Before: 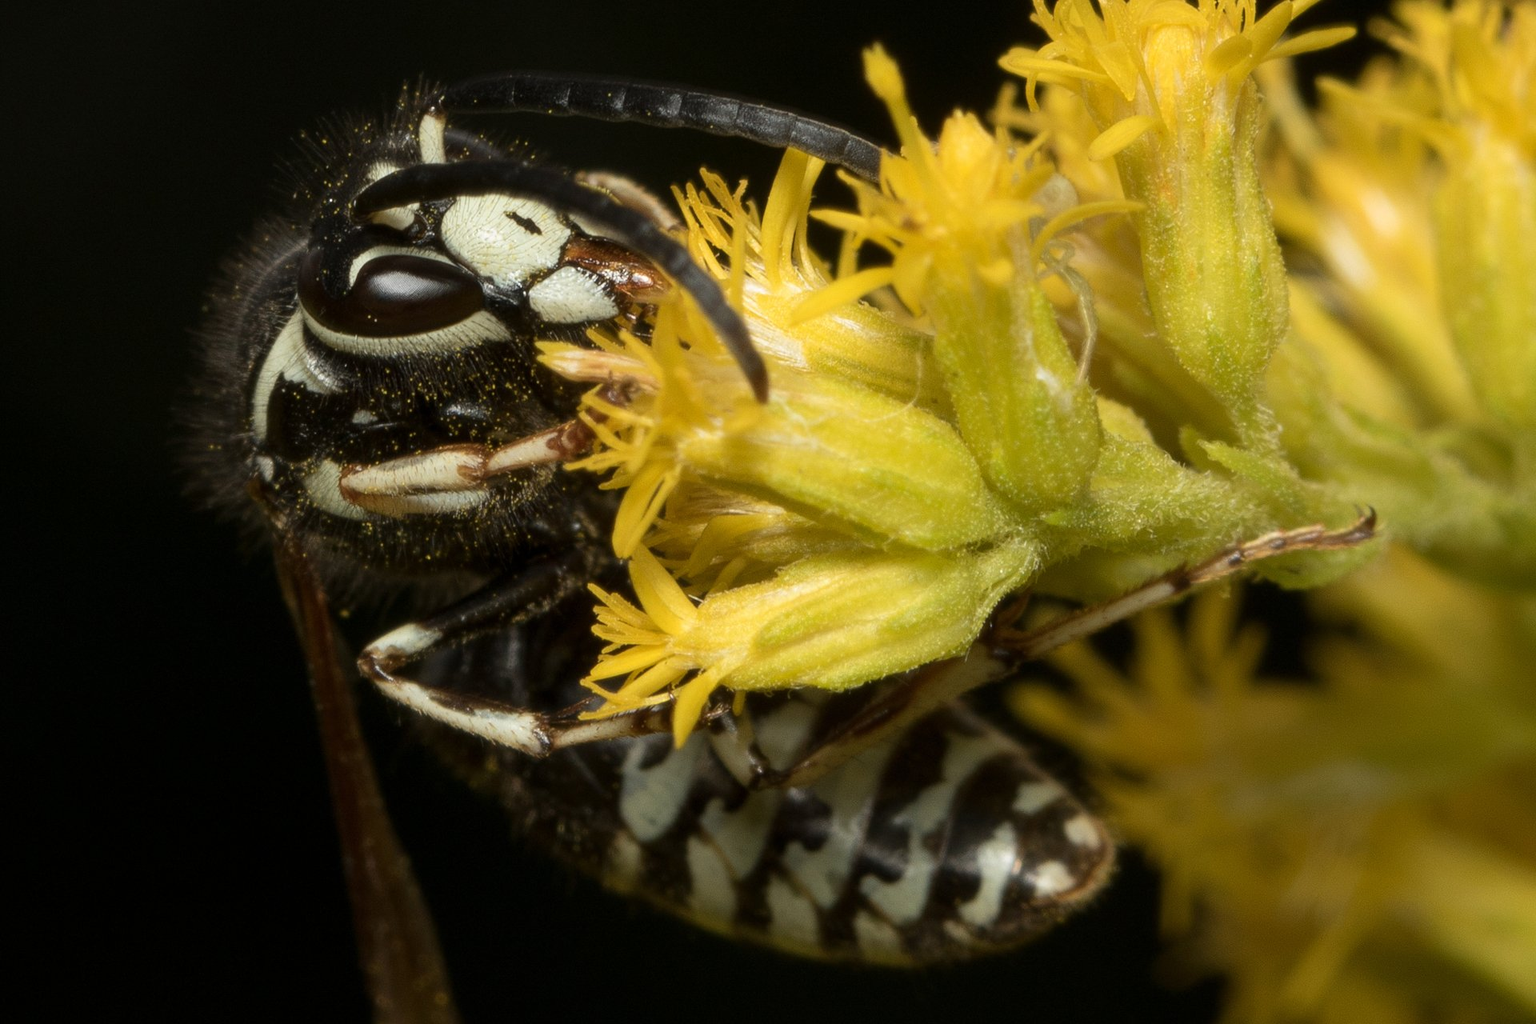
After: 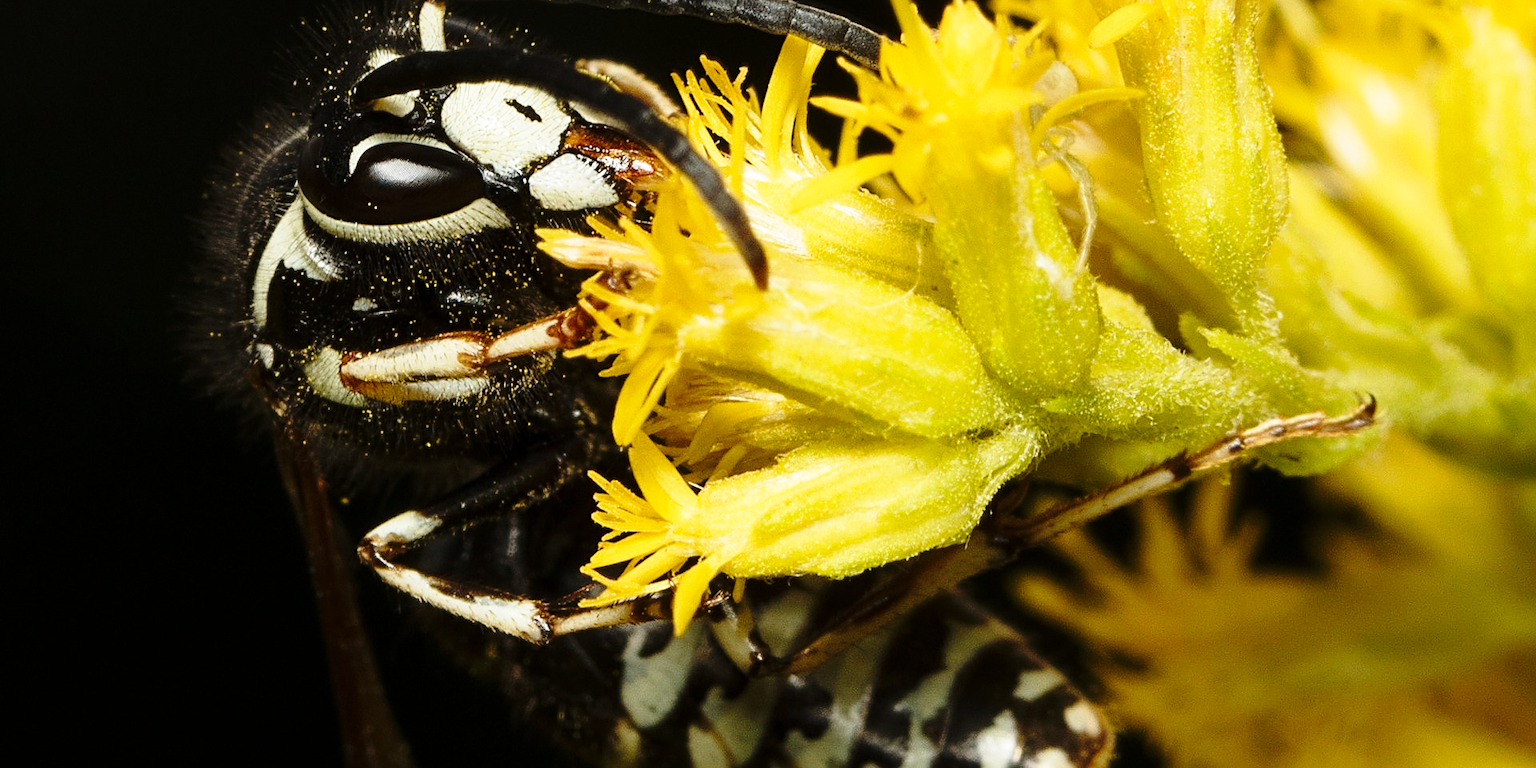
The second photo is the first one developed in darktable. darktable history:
base curve: curves: ch0 [(0, 0) (0.04, 0.03) (0.133, 0.232) (0.448, 0.748) (0.843, 0.968) (1, 1)], preserve colors none
sharpen: radius 3.093
exposure: compensate highlight preservation false
crop: top 11.018%, bottom 13.961%
